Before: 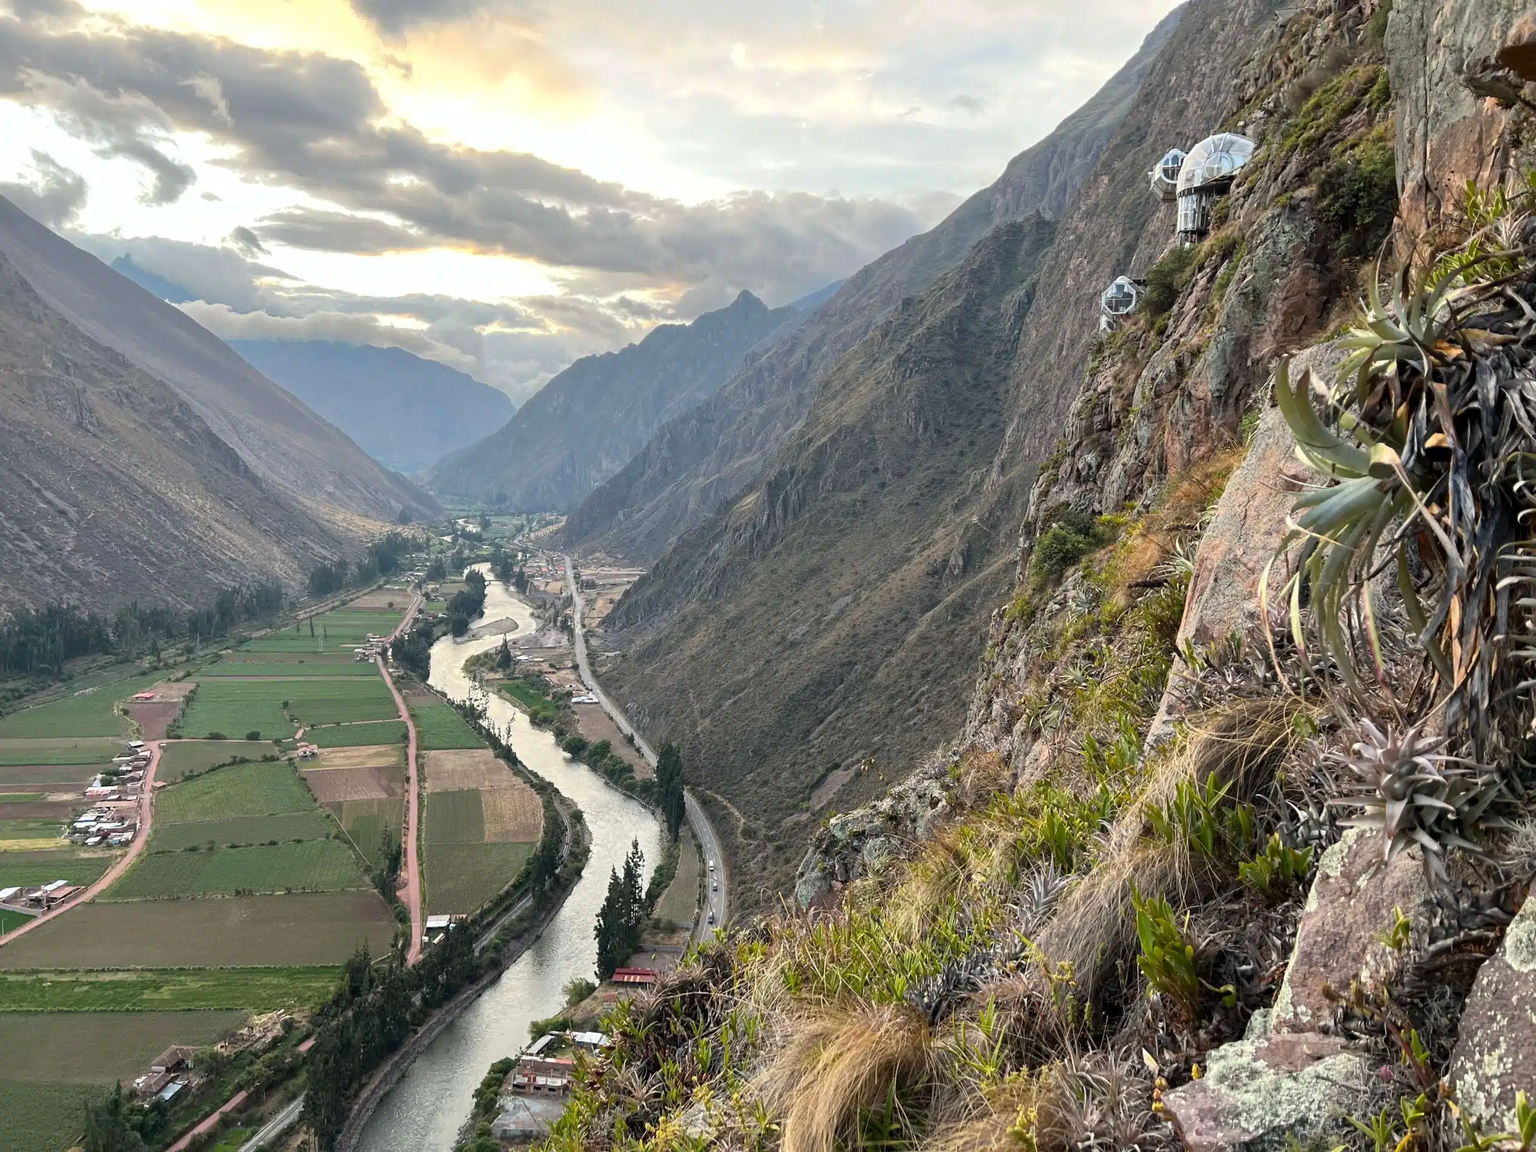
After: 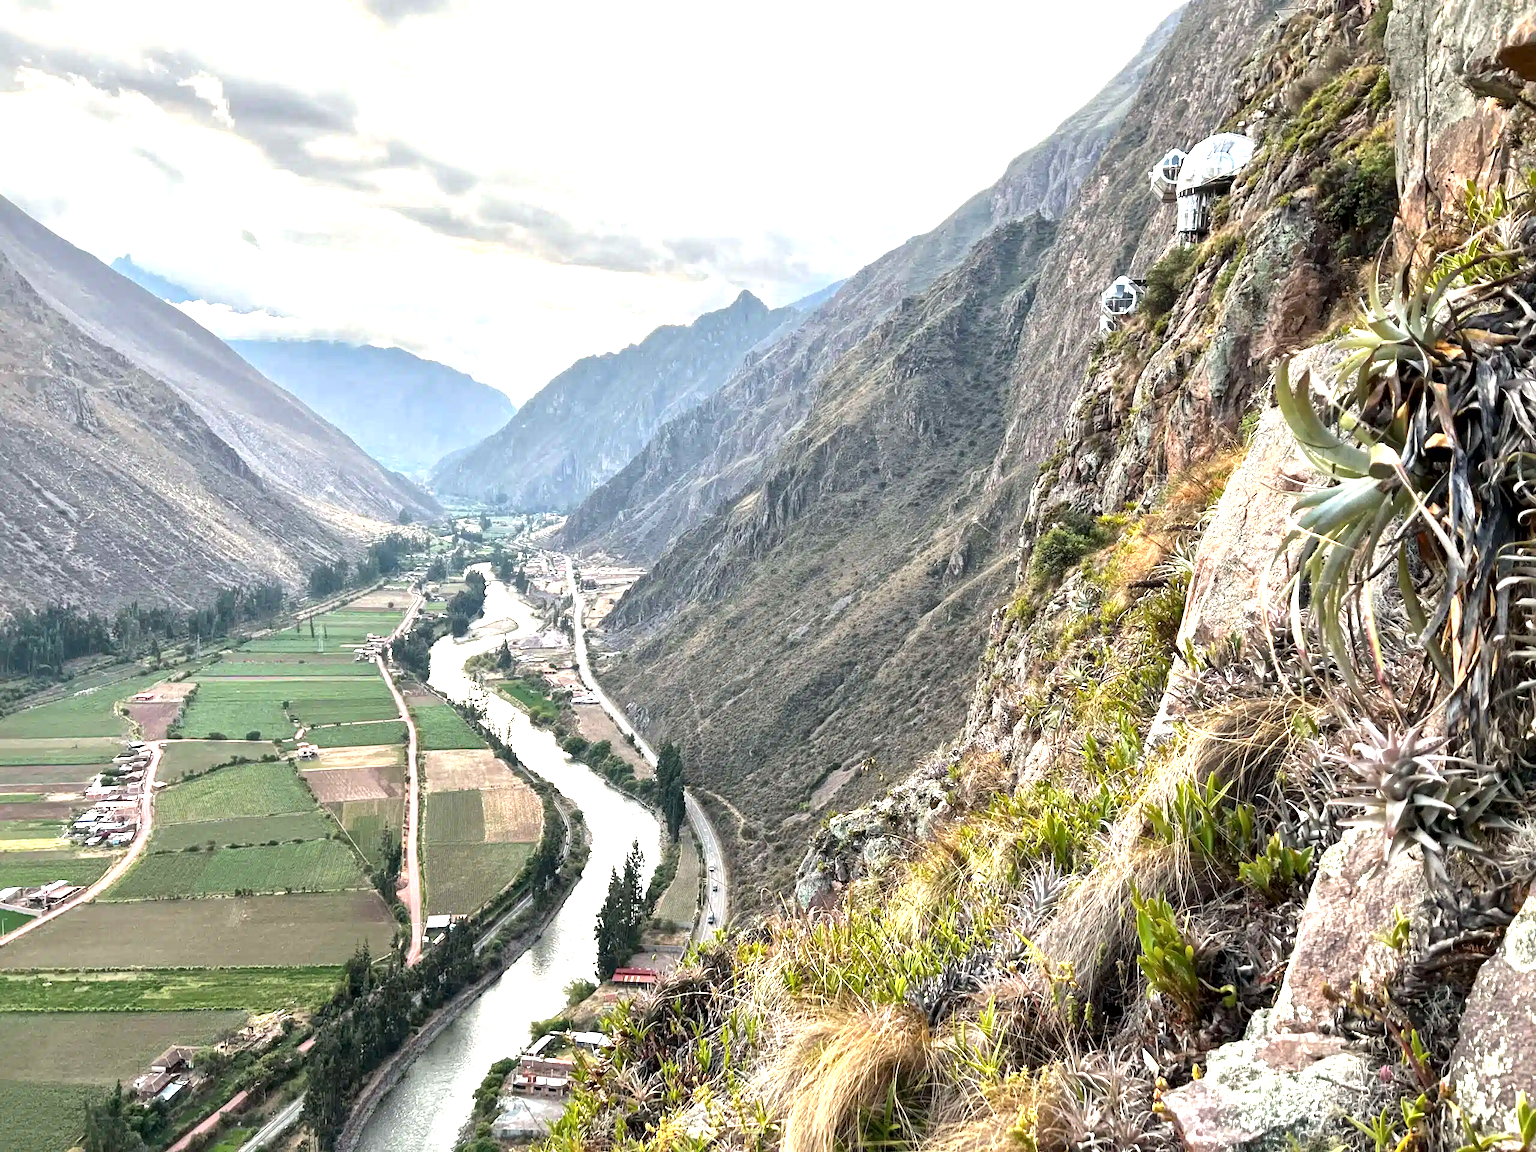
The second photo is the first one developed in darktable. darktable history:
exposure: exposure 0.16 EV, compensate highlight preservation false
tone equalizer: -8 EV -1.11 EV, -7 EV -0.972 EV, -6 EV -0.891 EV, -5 EV -0.559 EV, -3 EV 0.606 EV, -2 EV 0.889 EV, -1 EV 0.995 EV, +0 EV 1.06 EV, smoothing diameter 24.85%, edges refinement/feathering 7.05, preserve details guided filter
local contrast: mode bilateral grid, contrast 19, coarseness 50, detail 149%, midtone range 0.2
